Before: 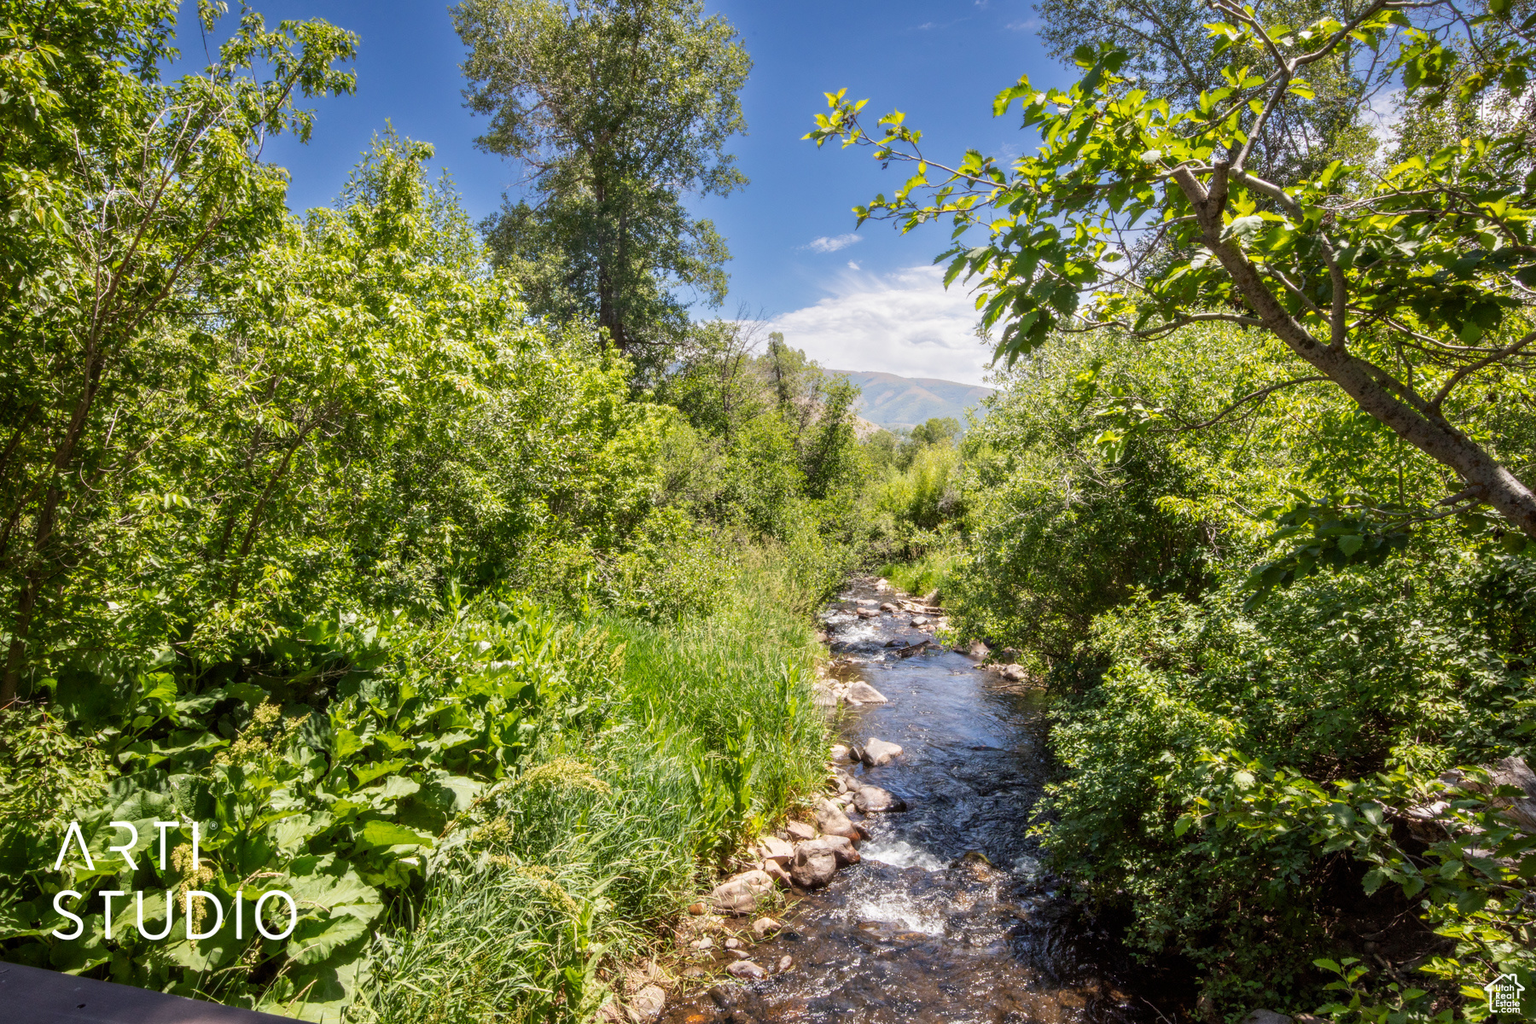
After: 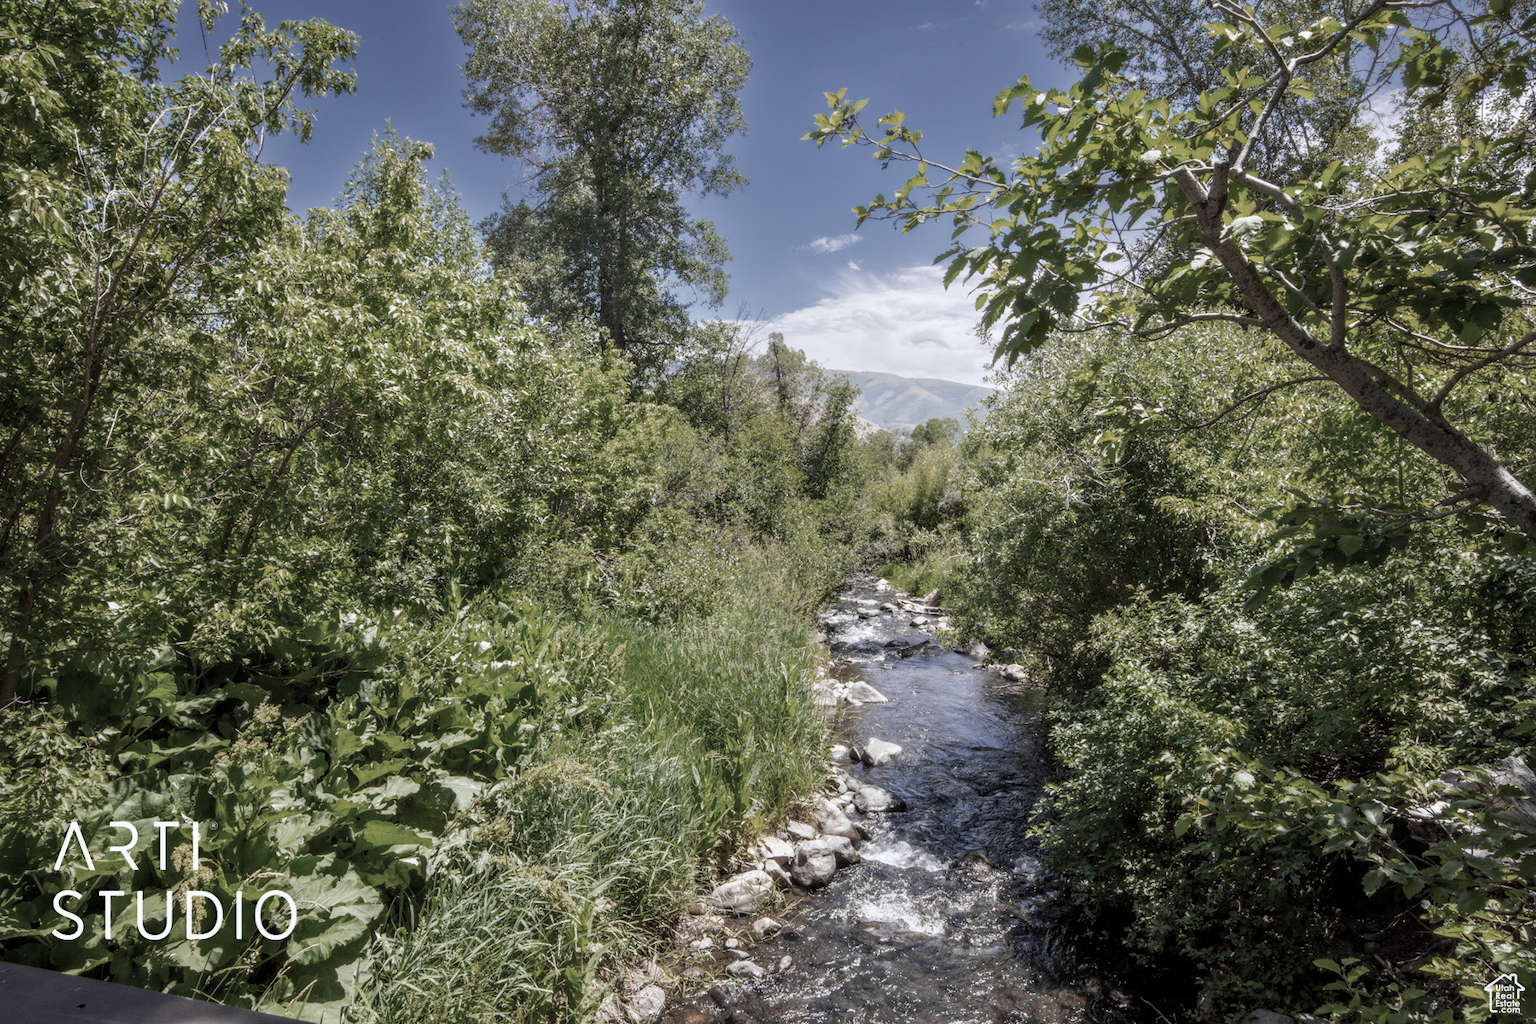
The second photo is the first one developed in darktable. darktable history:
color zones: curves: ch0 [(0, 0.487) (0.241, 0.395) (0.434, 0.373) (0.658, 0.412) (0.838, 0.487)]; ch1 [(0, 0) (0.053, 0.053) (0.211, 0.202) (0.579, 0.259) (0.781, 0.241)]
color calibration: illuminant as shot in camera, x 0.358, y 0.373, temperature 4628.91 K
exposure: black level correction 0.001, compensate exposure bias true, compensate highlight preservation false
